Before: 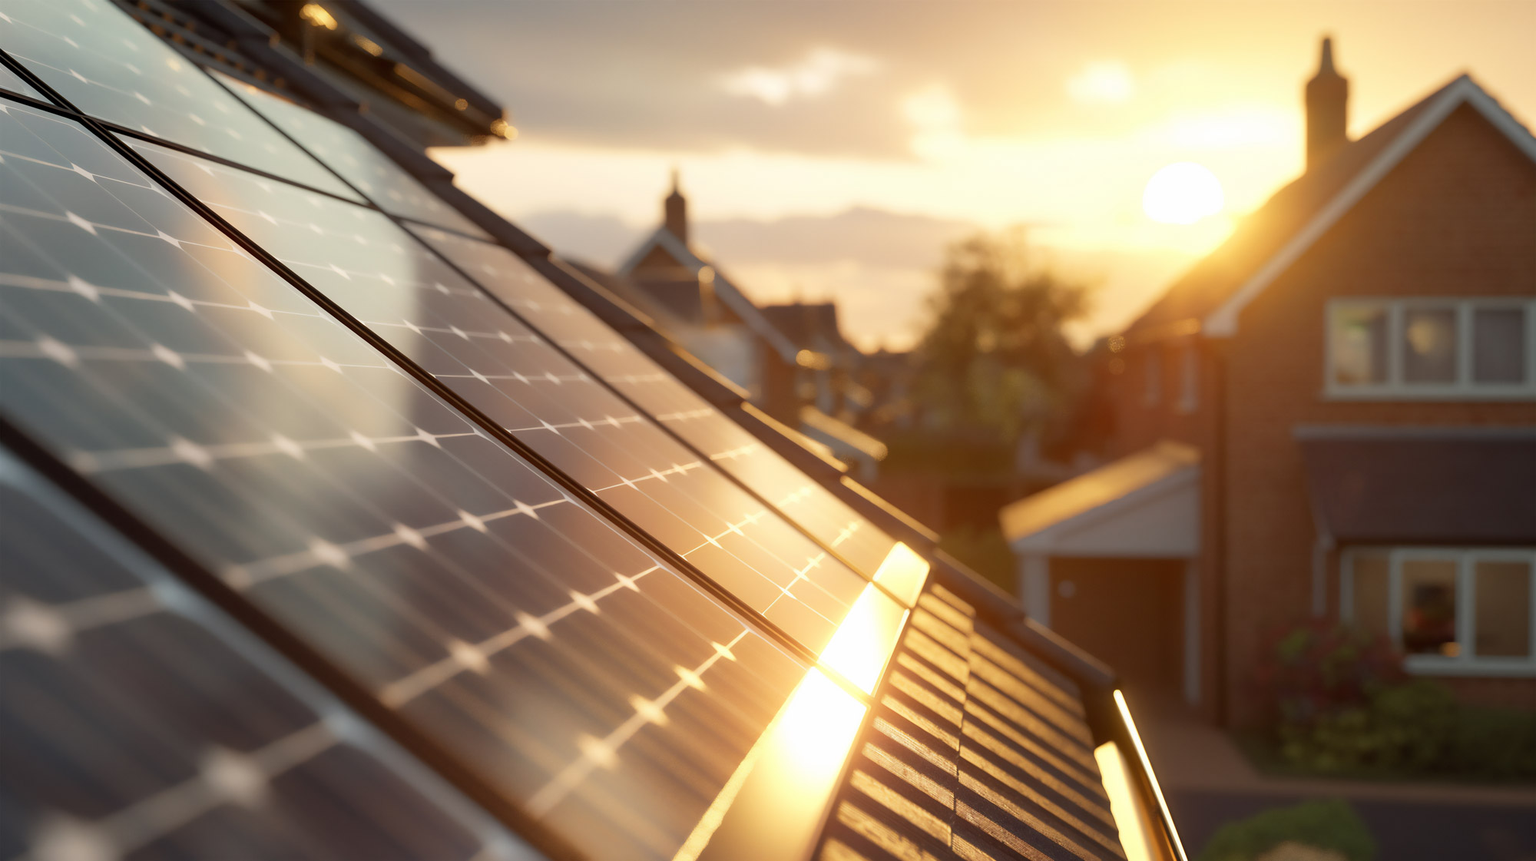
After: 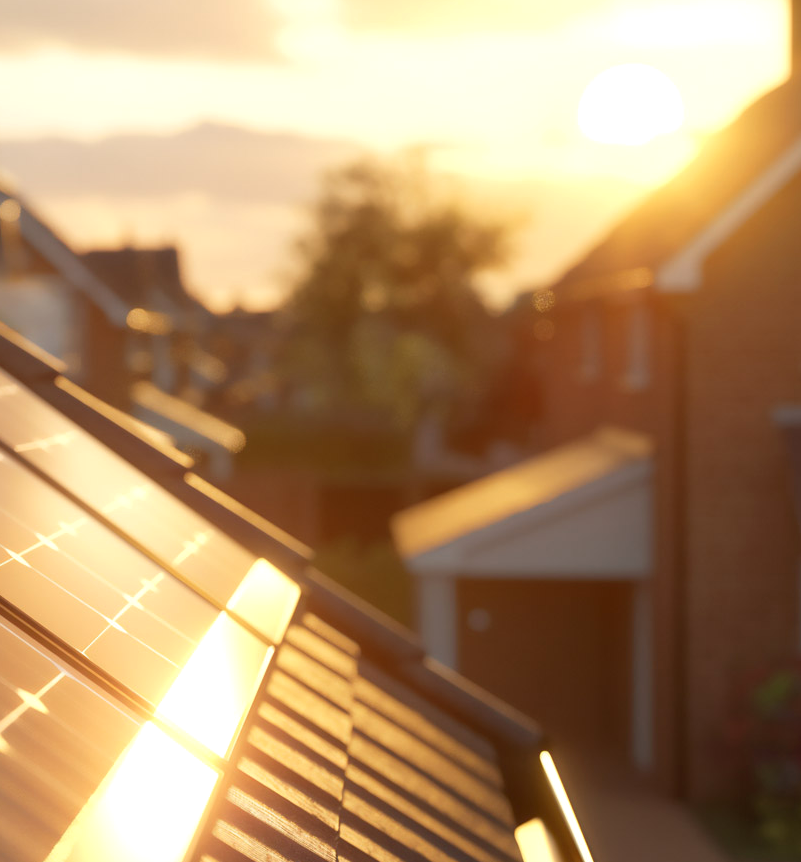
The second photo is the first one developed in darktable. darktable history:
exposure: exposure 0.129 EV, compensate exposure bias true, compensate highlight preservation false
crop: left 45.528%, top 13.125%, right 14.089%, bottom 9.896%
